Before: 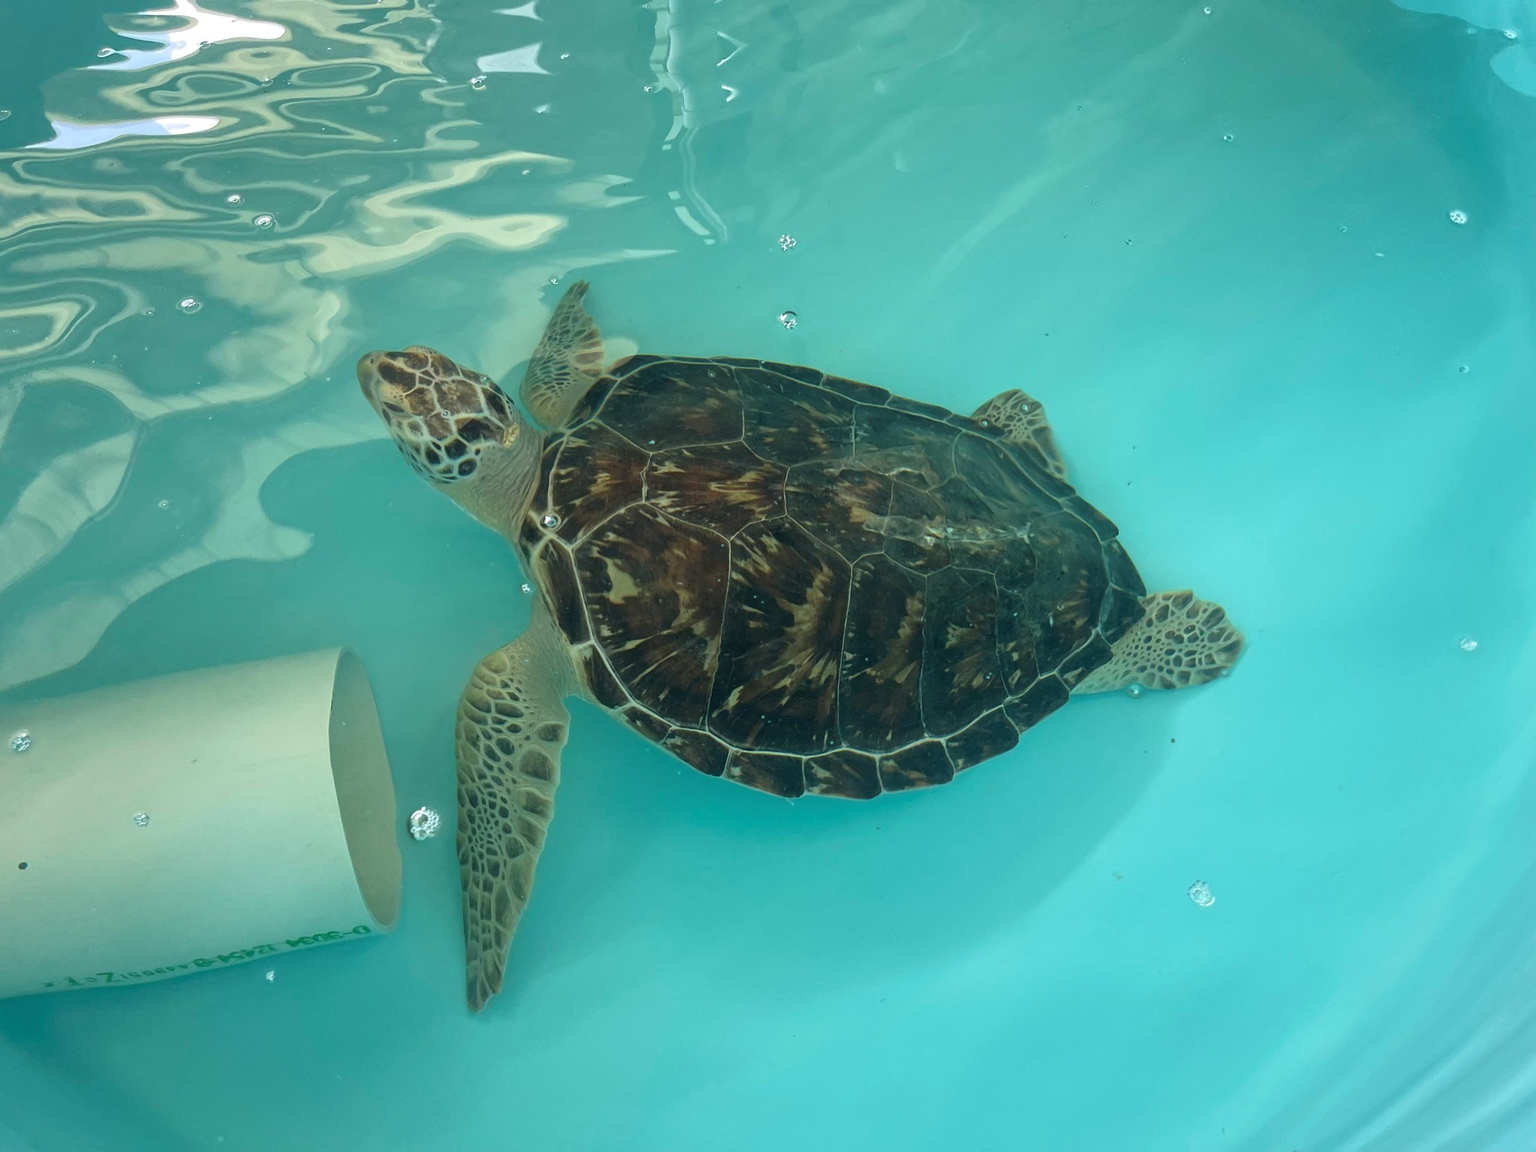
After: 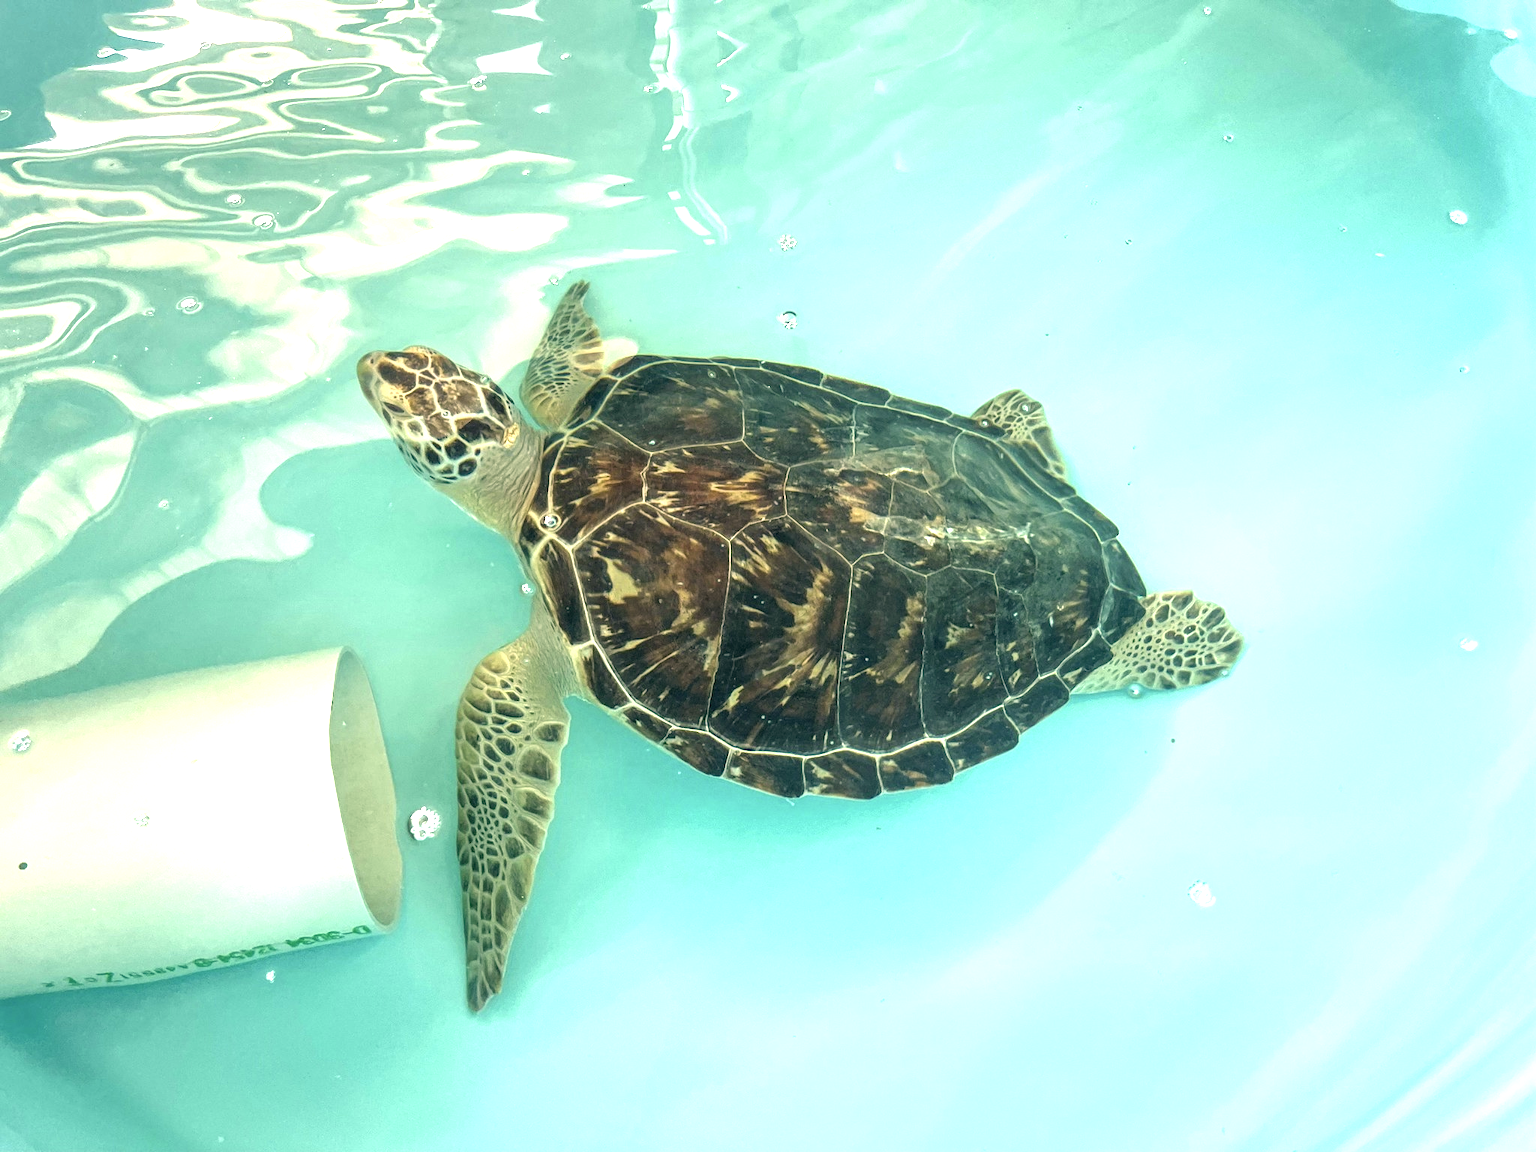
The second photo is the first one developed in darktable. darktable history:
local contrast: detail 150%
exposure: black level correction 0, exposure 1.381 EV, compensate exposure bias true, compensate highlight preservation false
color correction: highlights a* 11.4, highlights b* 12.07
